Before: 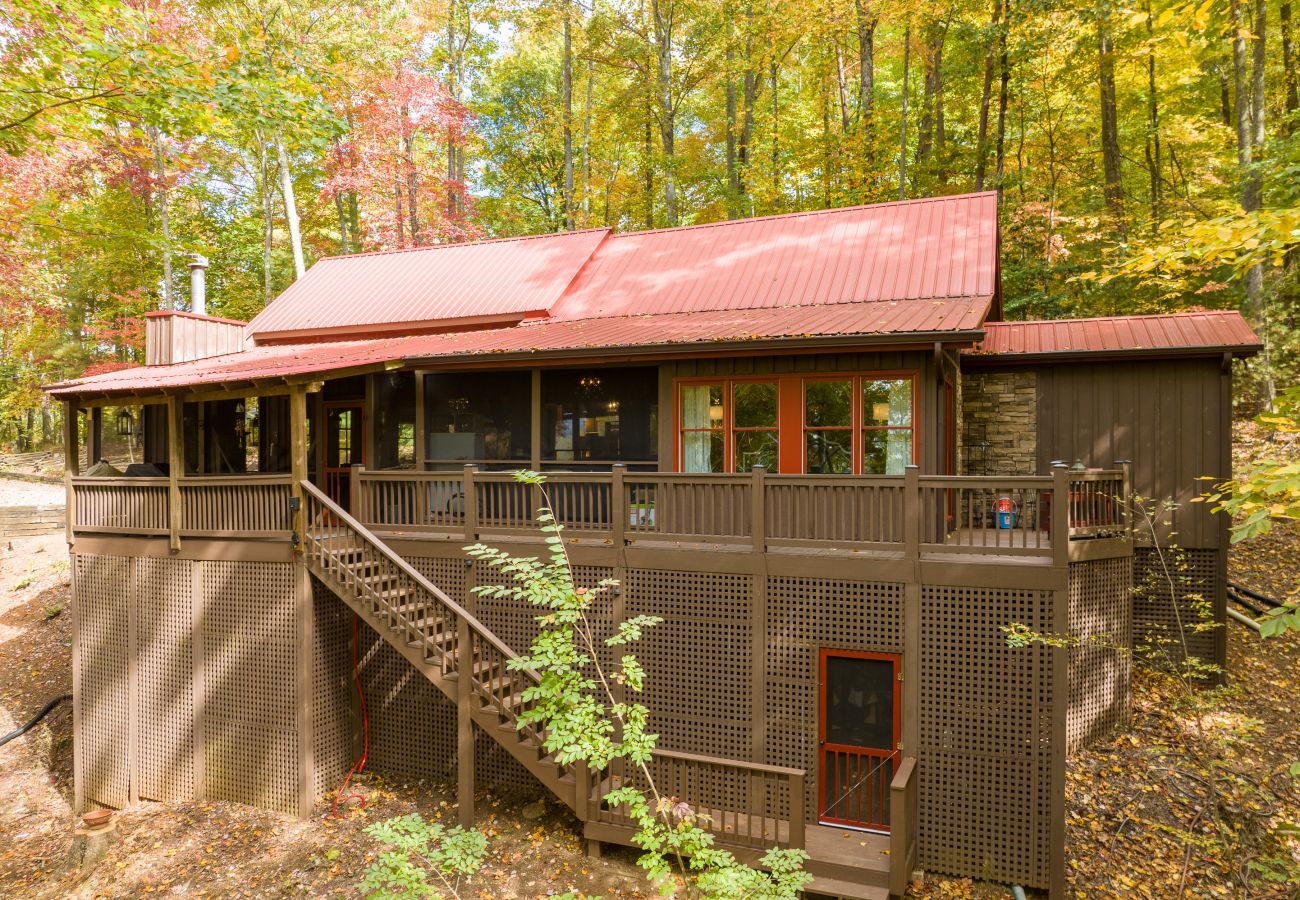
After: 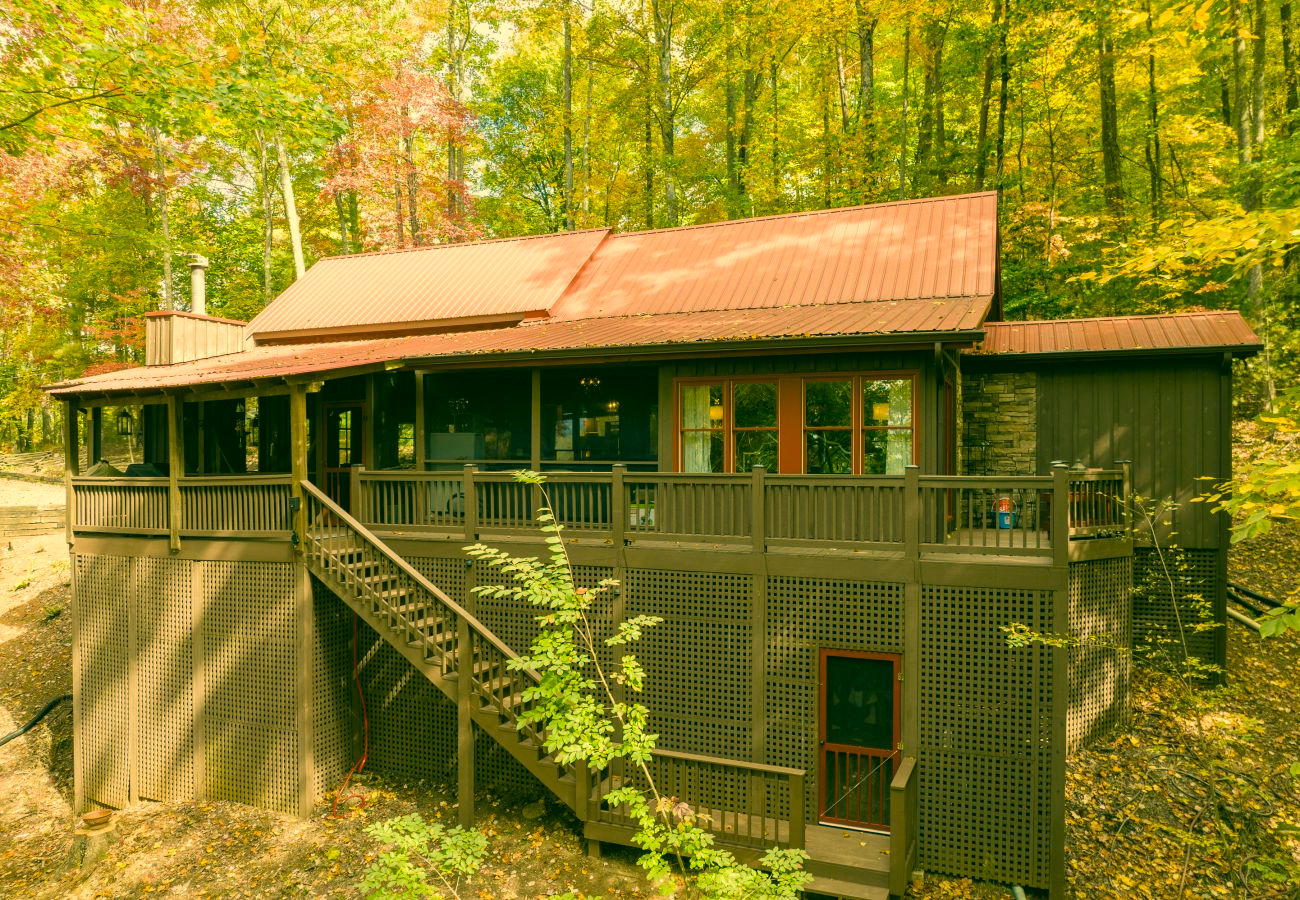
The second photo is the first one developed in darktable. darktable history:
color correction: highlights a* 5.62, highlights b* 33.43, shadows a* -26.52, shadows b* 3.93
velvia: on, module defaults
